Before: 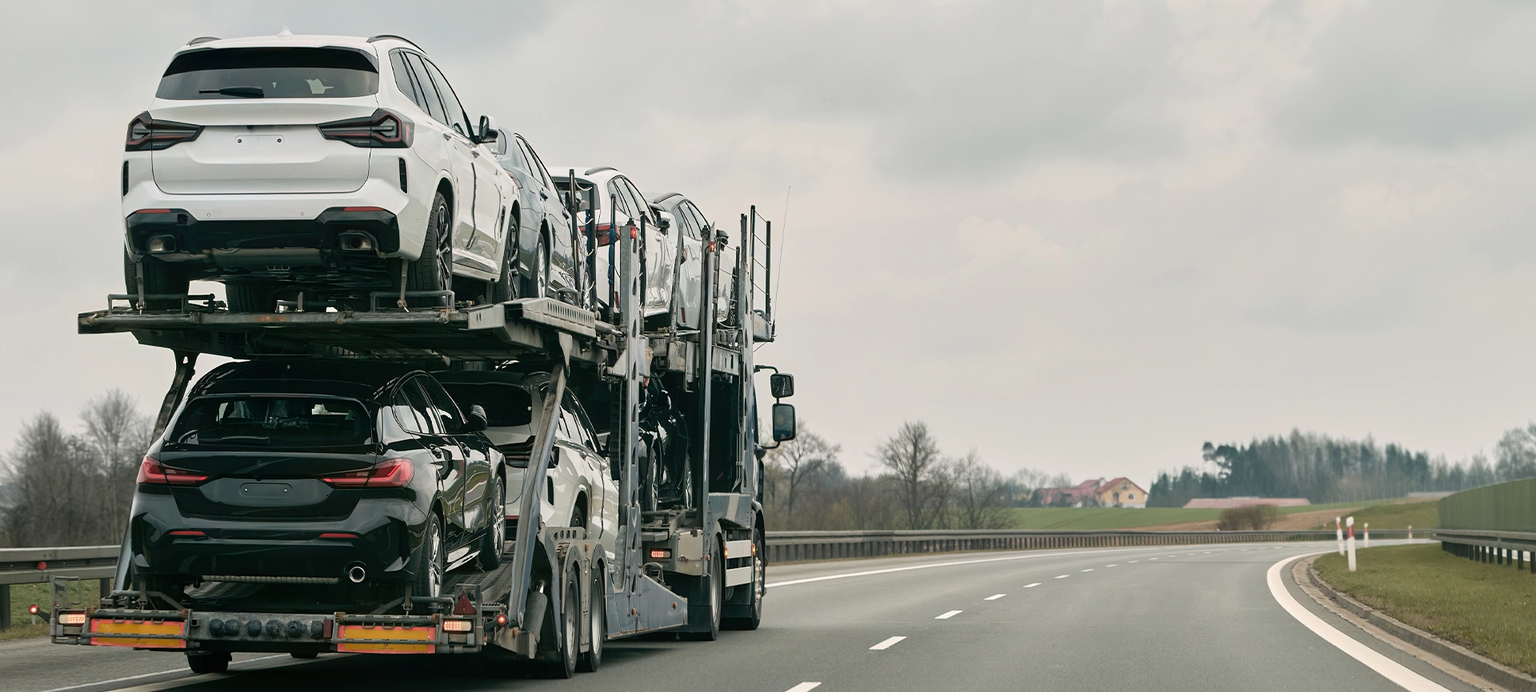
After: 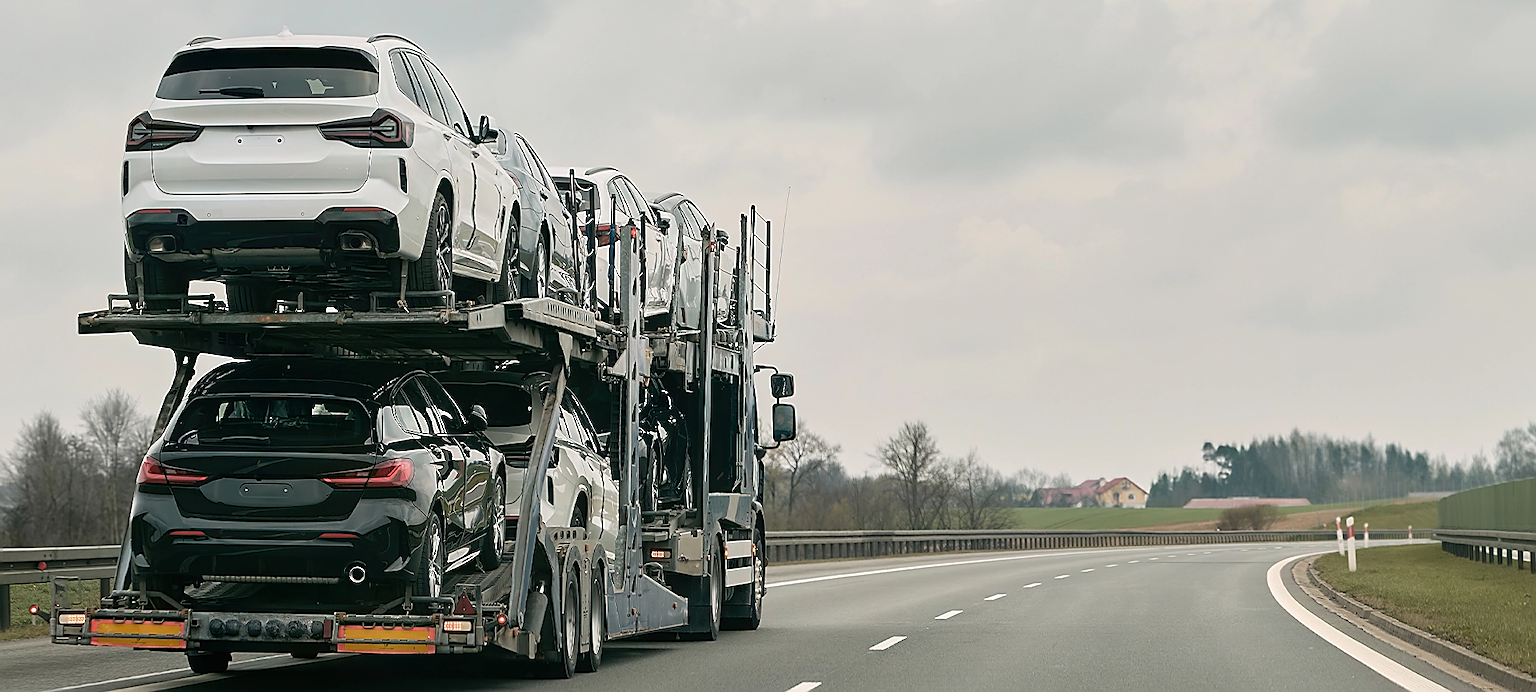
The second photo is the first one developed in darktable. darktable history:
sharpen: radius 1.354, amount 1.258, threshold 0.76
